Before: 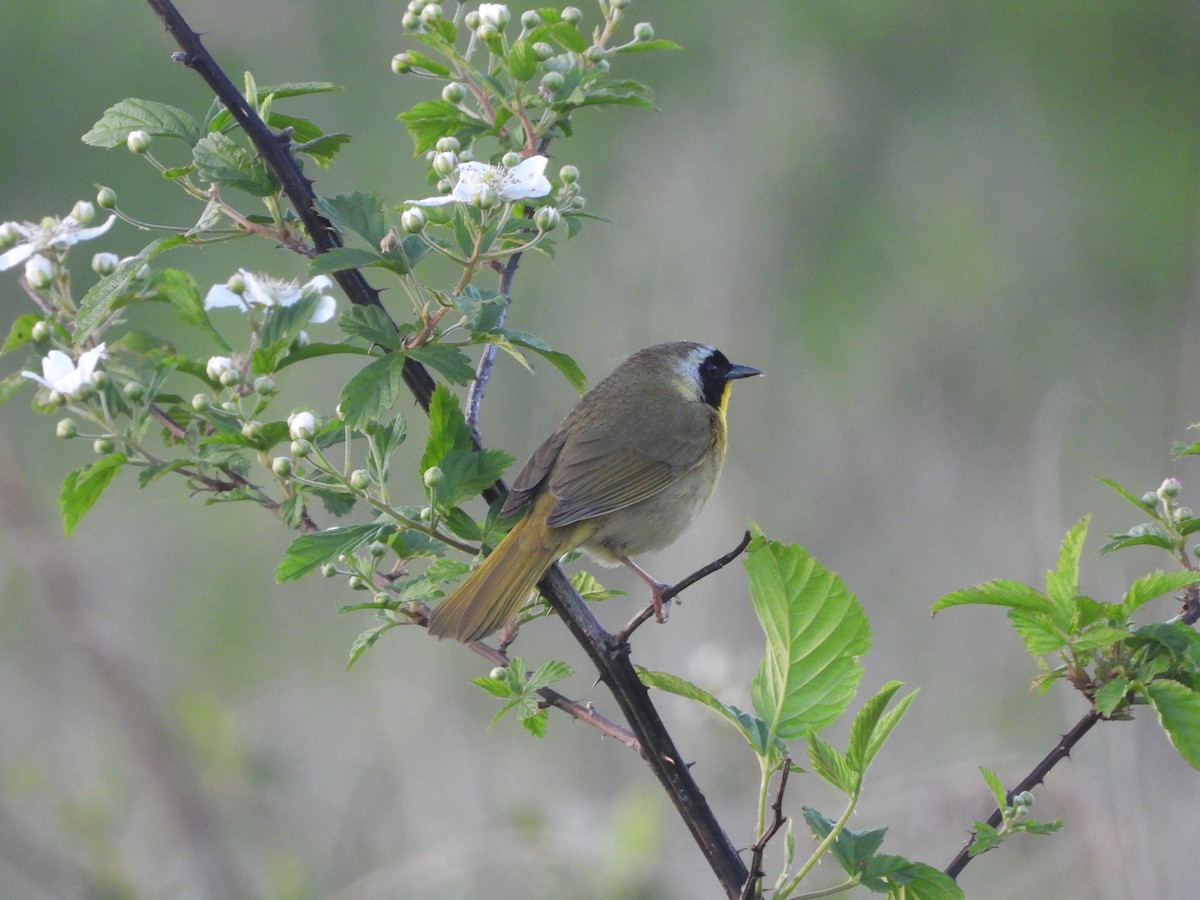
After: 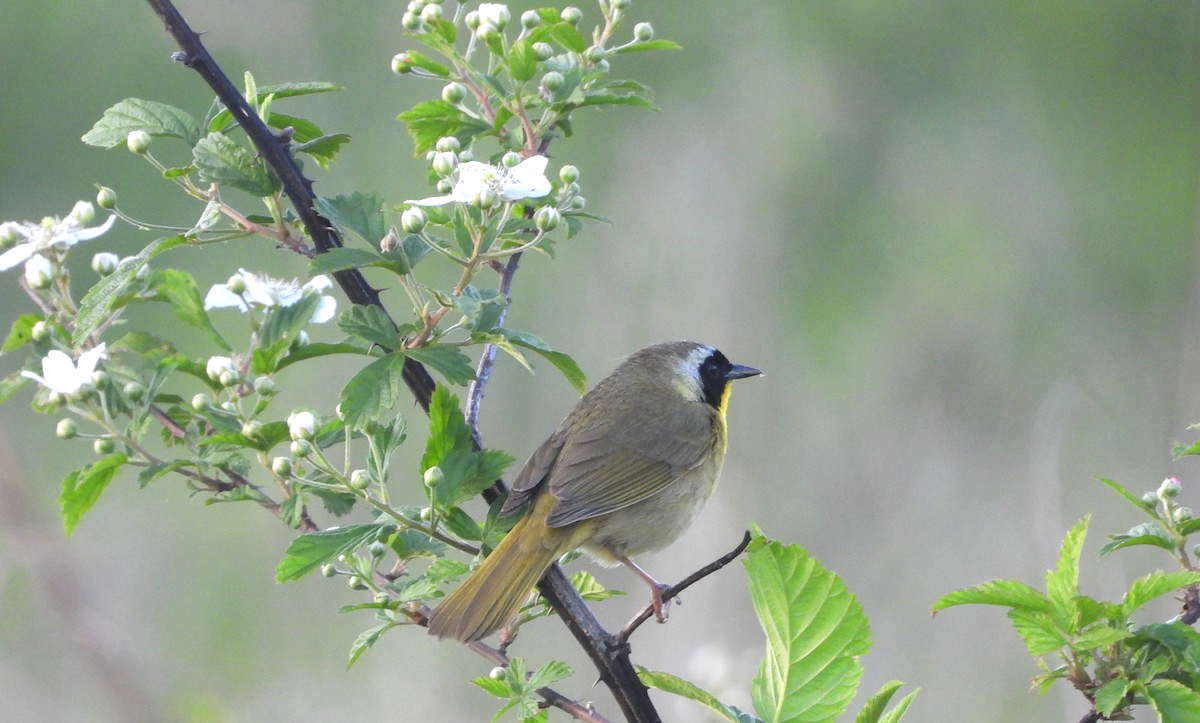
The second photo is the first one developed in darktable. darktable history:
exposure: black level correction 0.001, exposure 0.5 EV, compensate exposure bias true, compensate highlight preservation false
crop: bottom 19.644%
